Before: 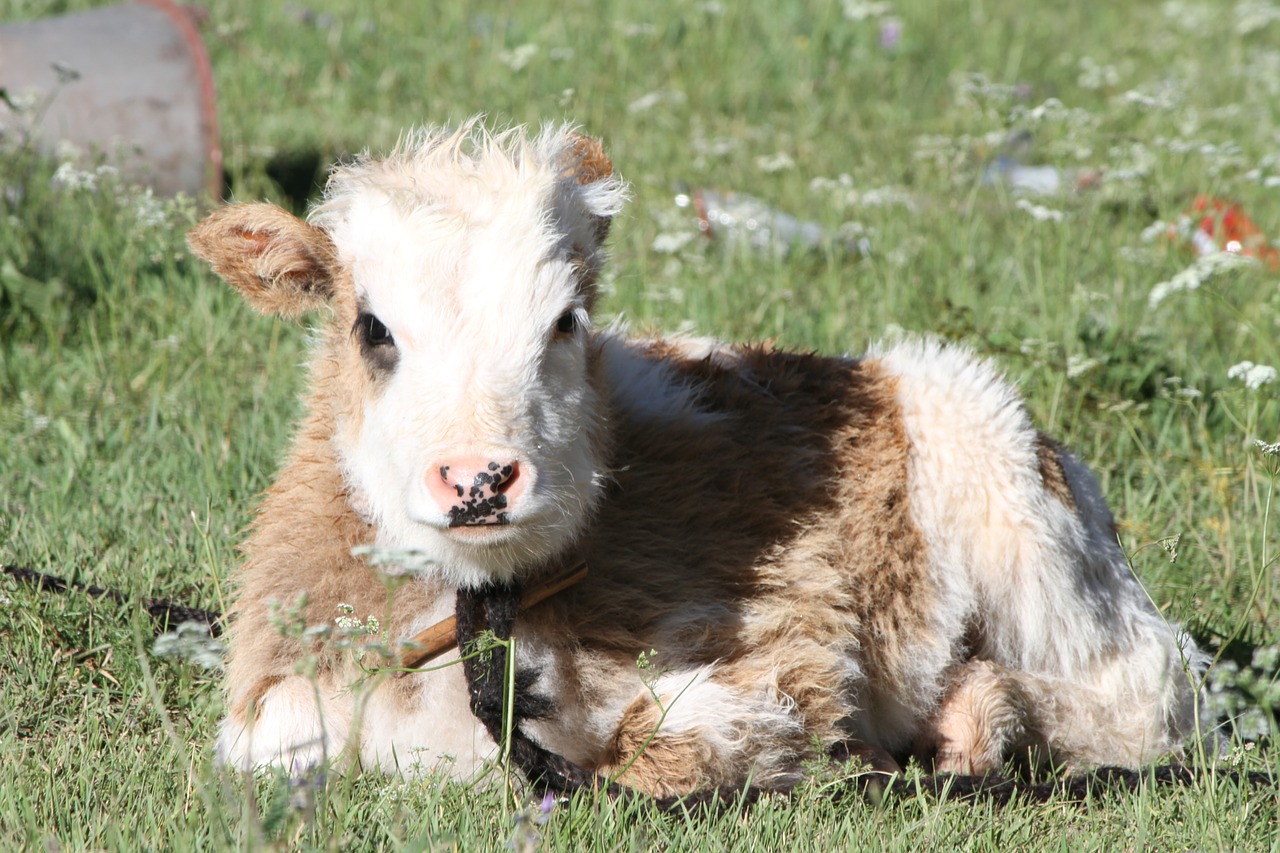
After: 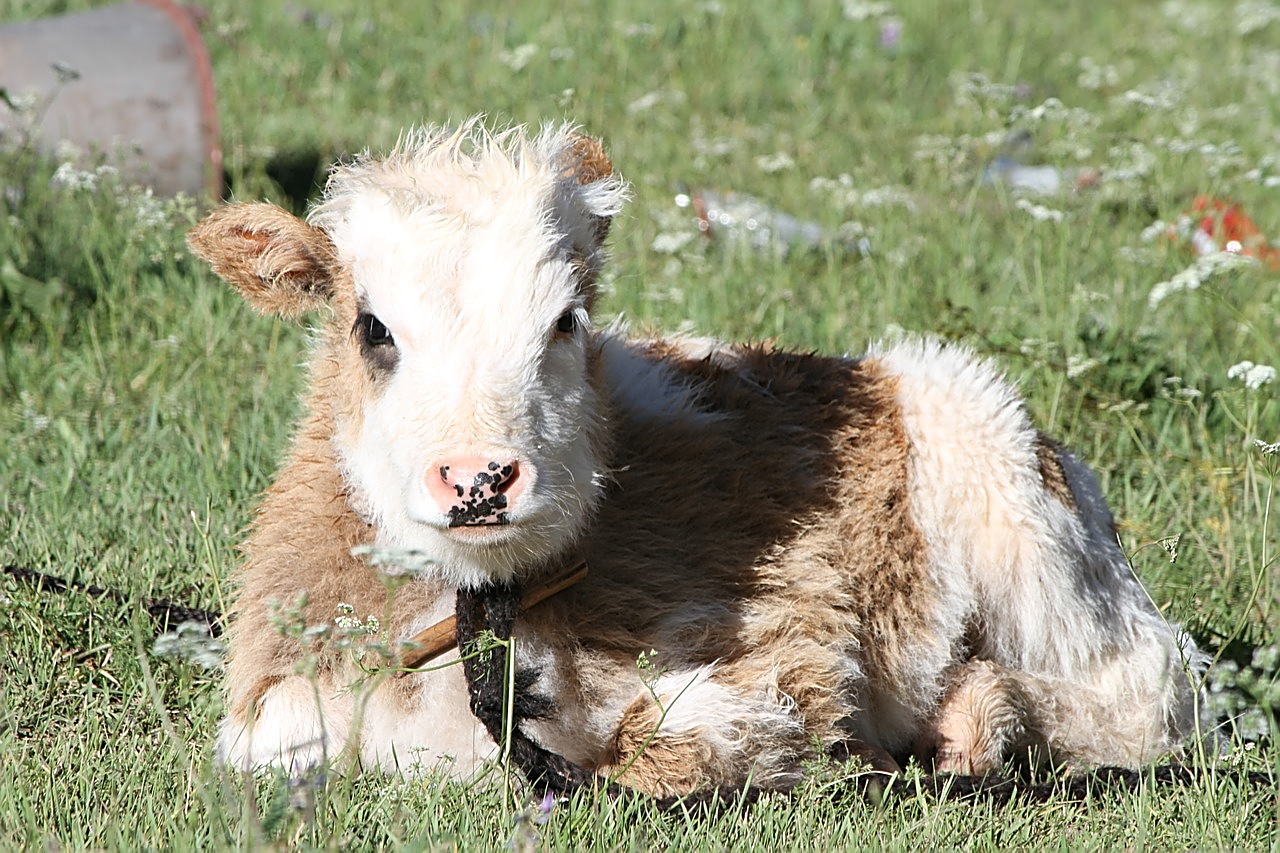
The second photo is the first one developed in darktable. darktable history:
sharpen: amount 0.908
